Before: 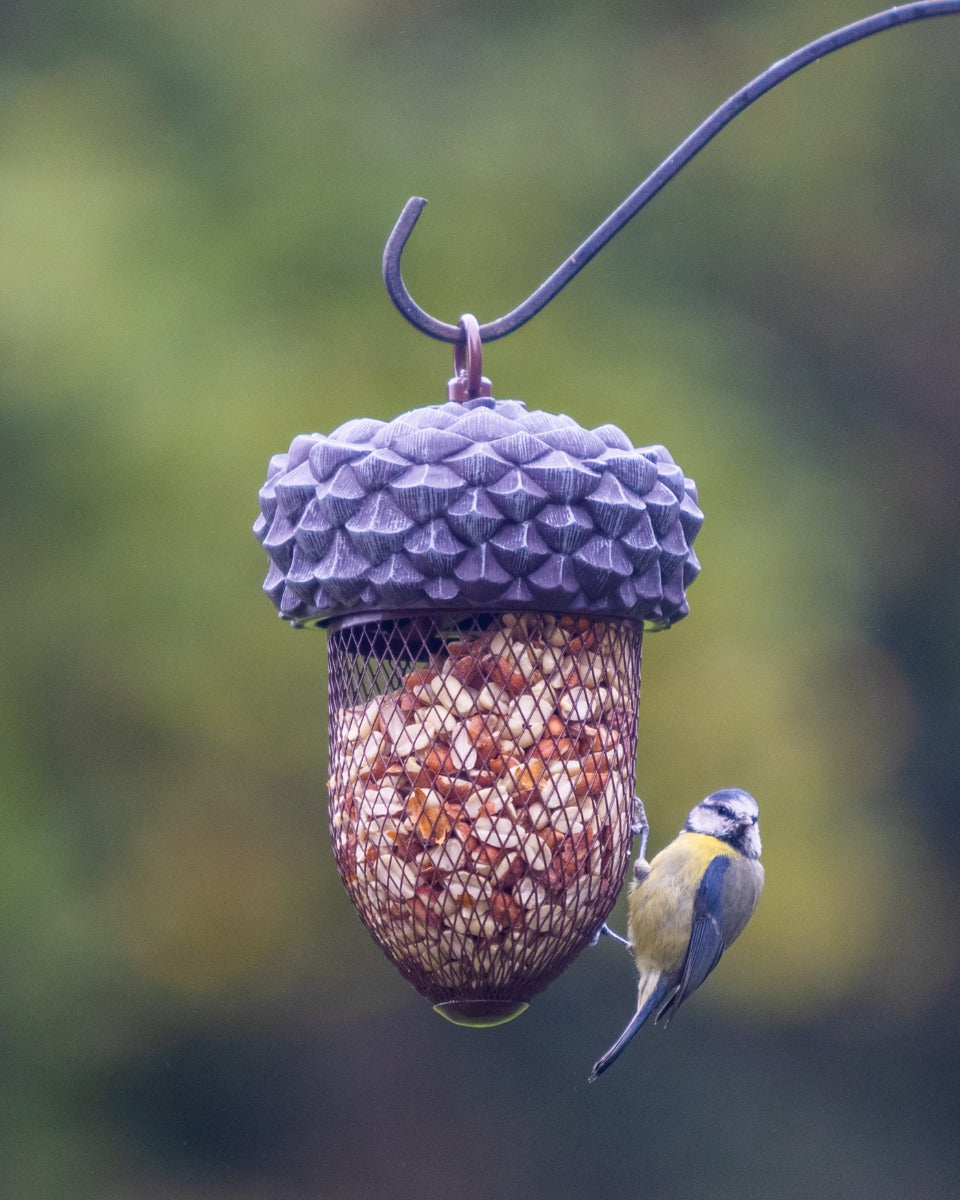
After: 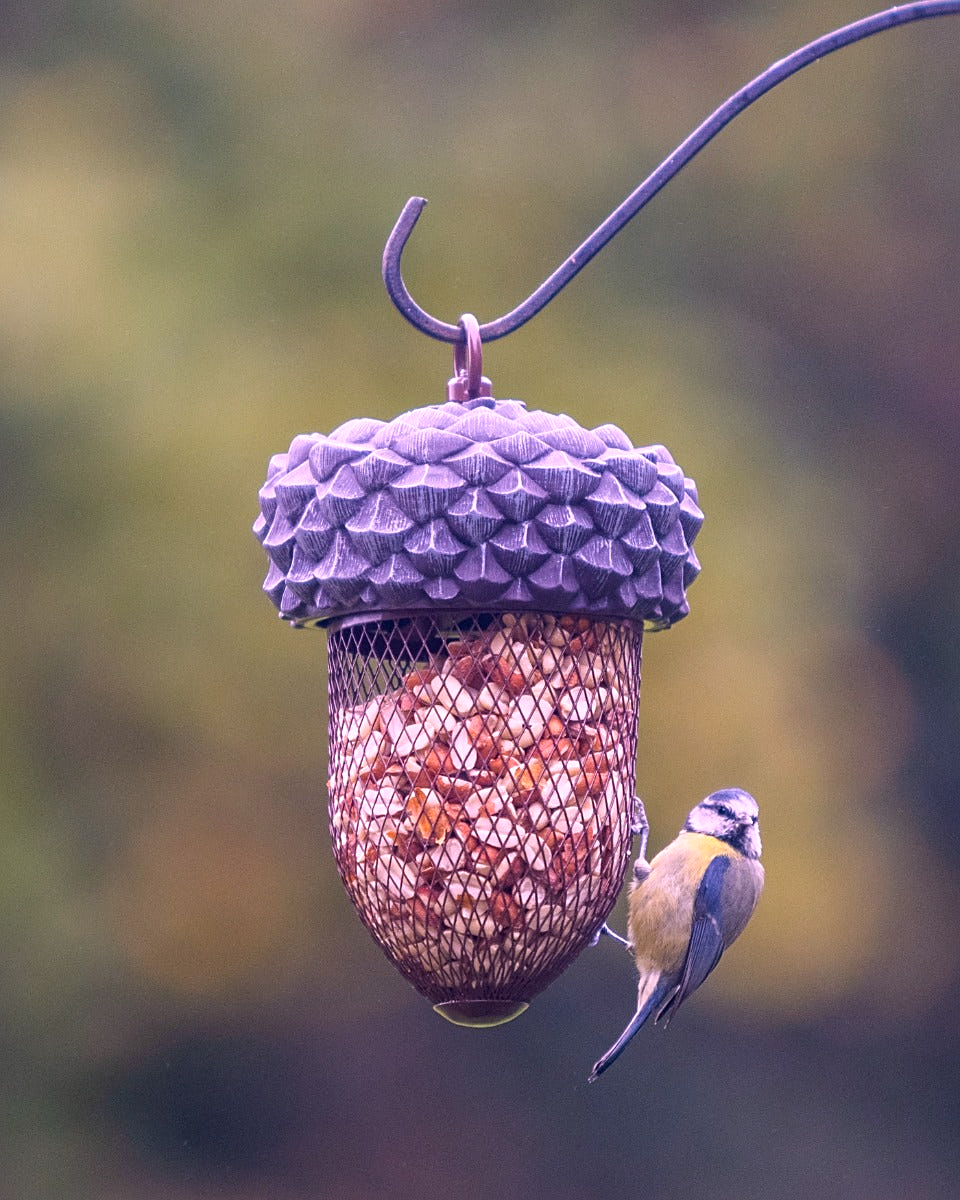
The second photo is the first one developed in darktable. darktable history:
white balance: red 1.188, blue 1.11
sharpen: on, module defaults
